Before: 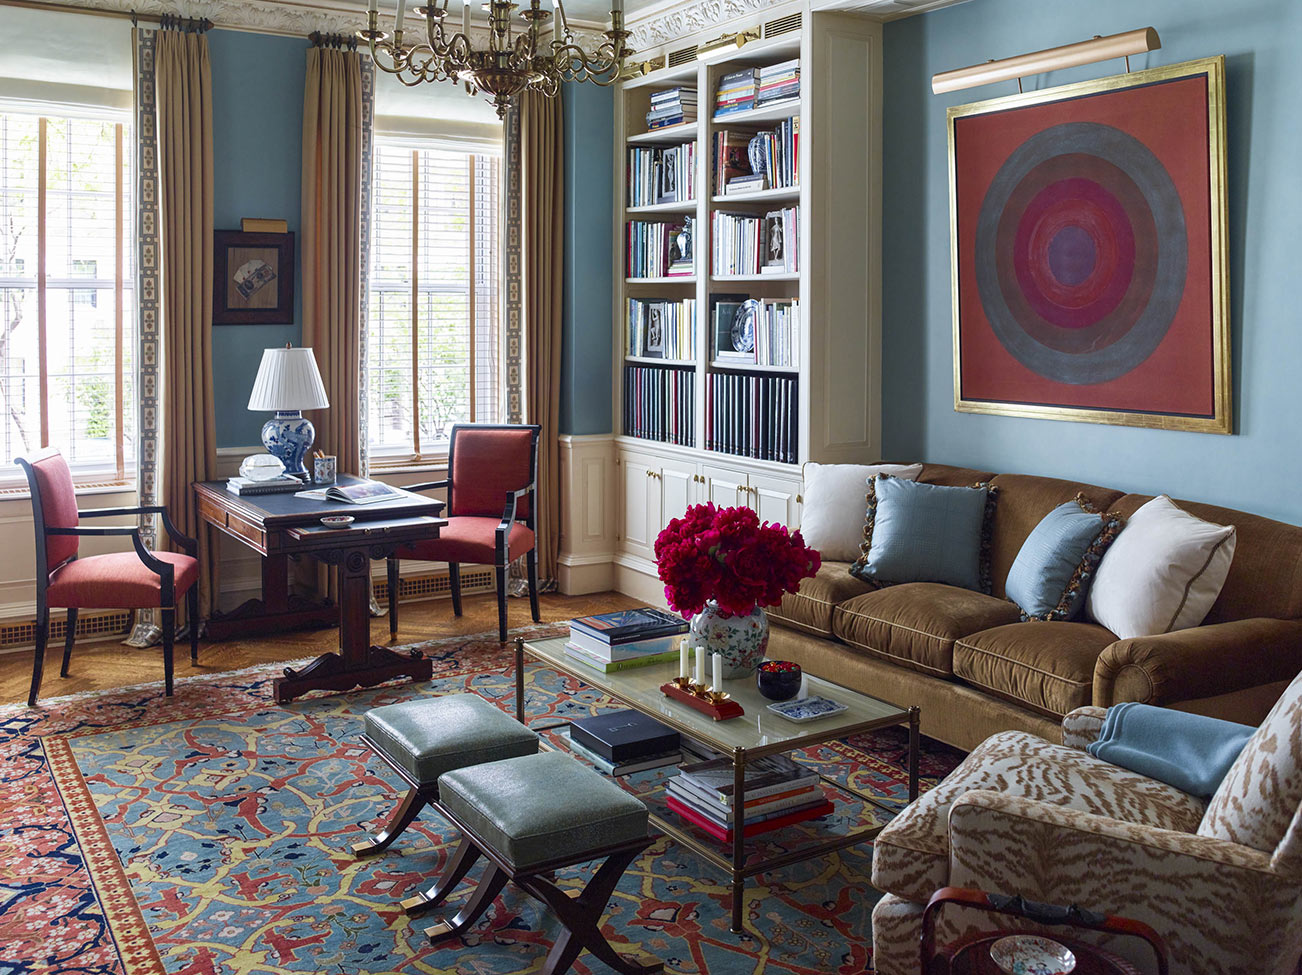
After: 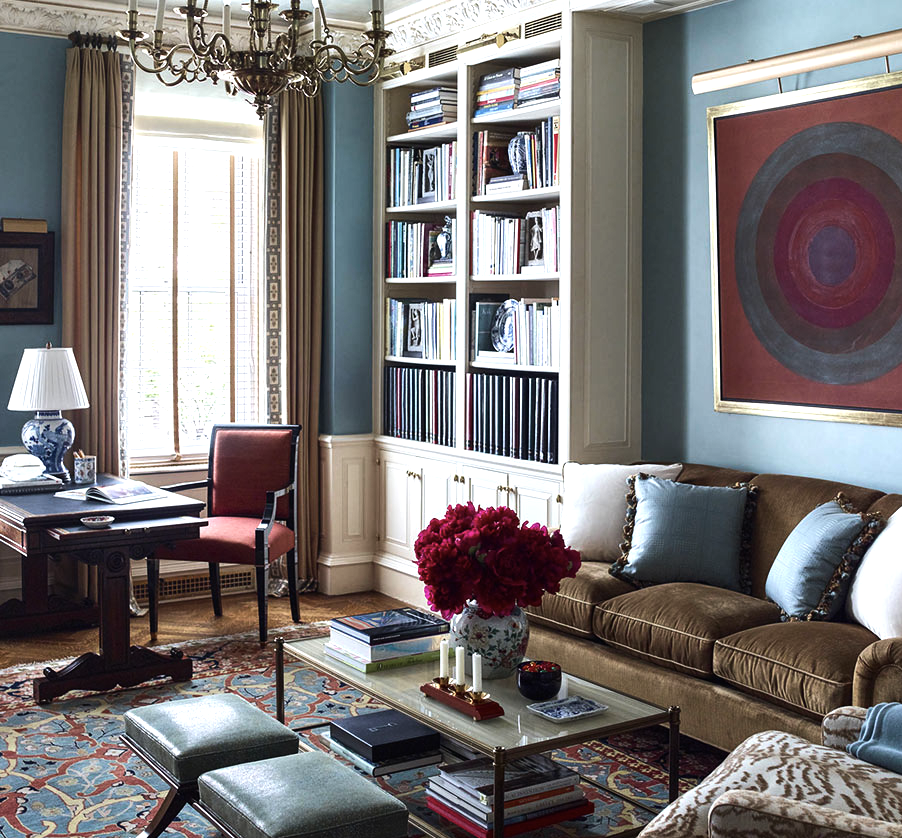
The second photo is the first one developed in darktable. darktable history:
tone equalizer: -8 EV -0.75 EV, -7 EV -0.7 EV, -6 EV -0.6 EV, -5 EV -0.4 EV, -3 EV 0.4 EV, -2 EV 0.6 EV, -1 EV 0.7 EV, +0 EV 0.75 EV, edges refinement/feathering 500, mask exposure compensation -1.57 EV, preserve details no
crop: left 18.479%, right 12.2%, bottom 13.971%
color zones: curves: ch0 [(0, 0.5) (0.143, 0.5) (0.286, 0.5) (0.429, 0.504) (0.571, 0.5) (0.714, 0.509) (0.857, 0.5) (1, 0.5)]; ch1 [(0, 0.425) (0.143, 0.425) (0.286, 0.375) (0.429, 0.405) (0.571, 0.5) (0.714, 0.47) (0.857, 0.425) (1, 0.435)]; ch2 [(0, 0.5) (0.143, 0.5) (0.286, 0.5) (0.429, 0.517) (0.571, 0.5) (0.714, 0.51) (0.857, 0.5) (1, 0.5)]
